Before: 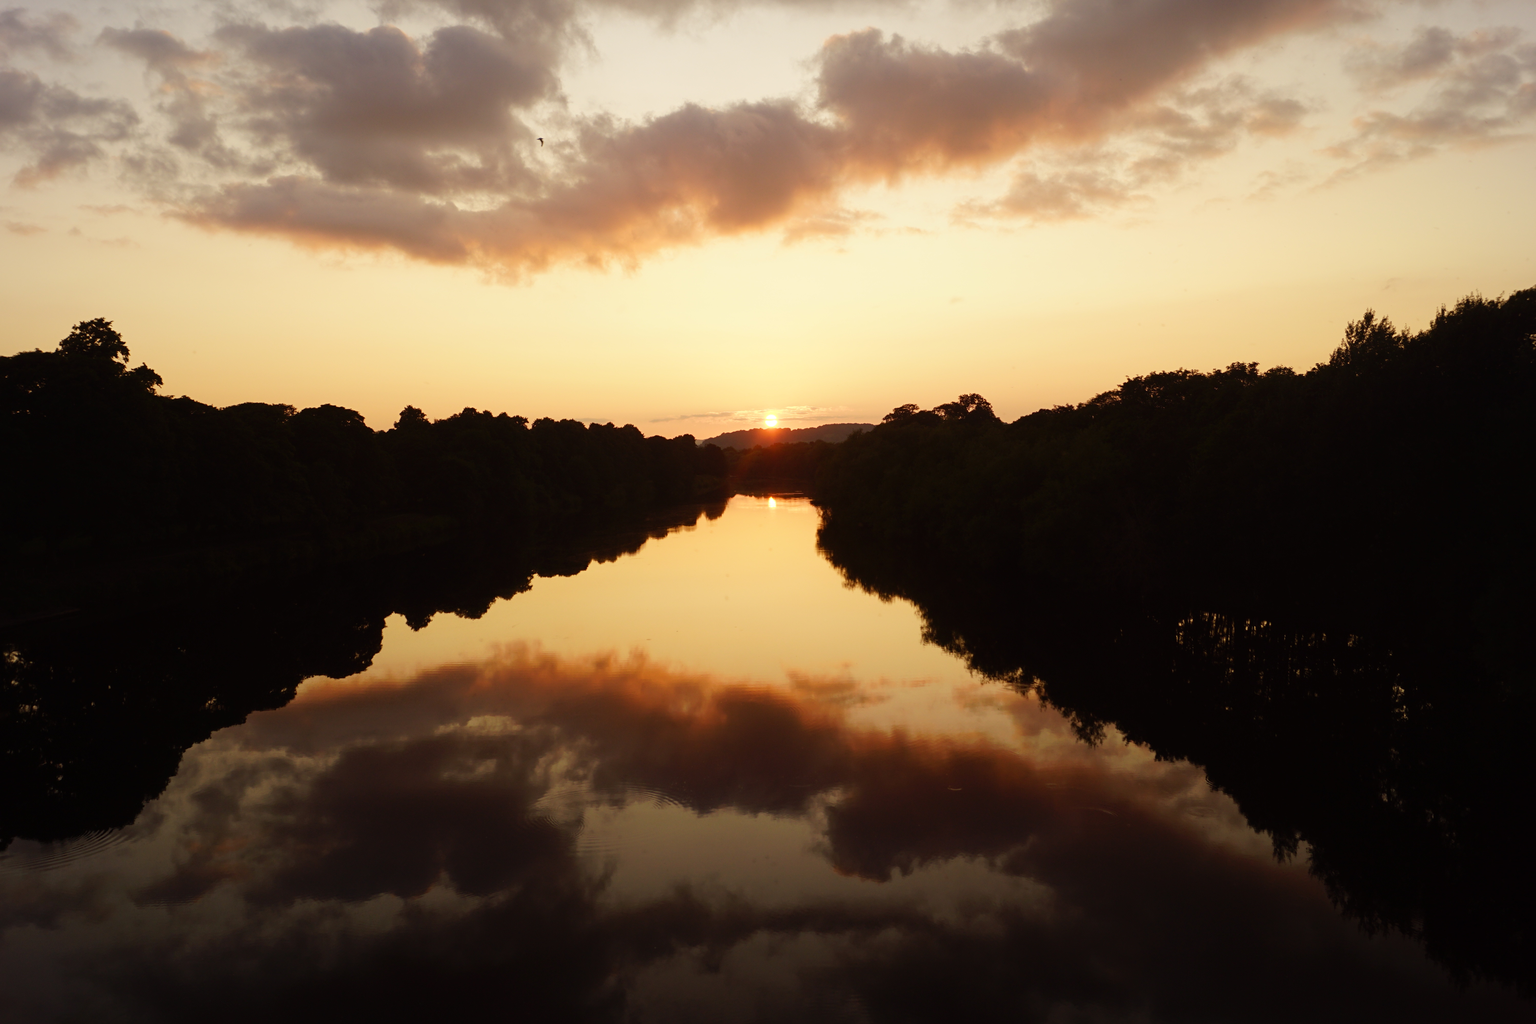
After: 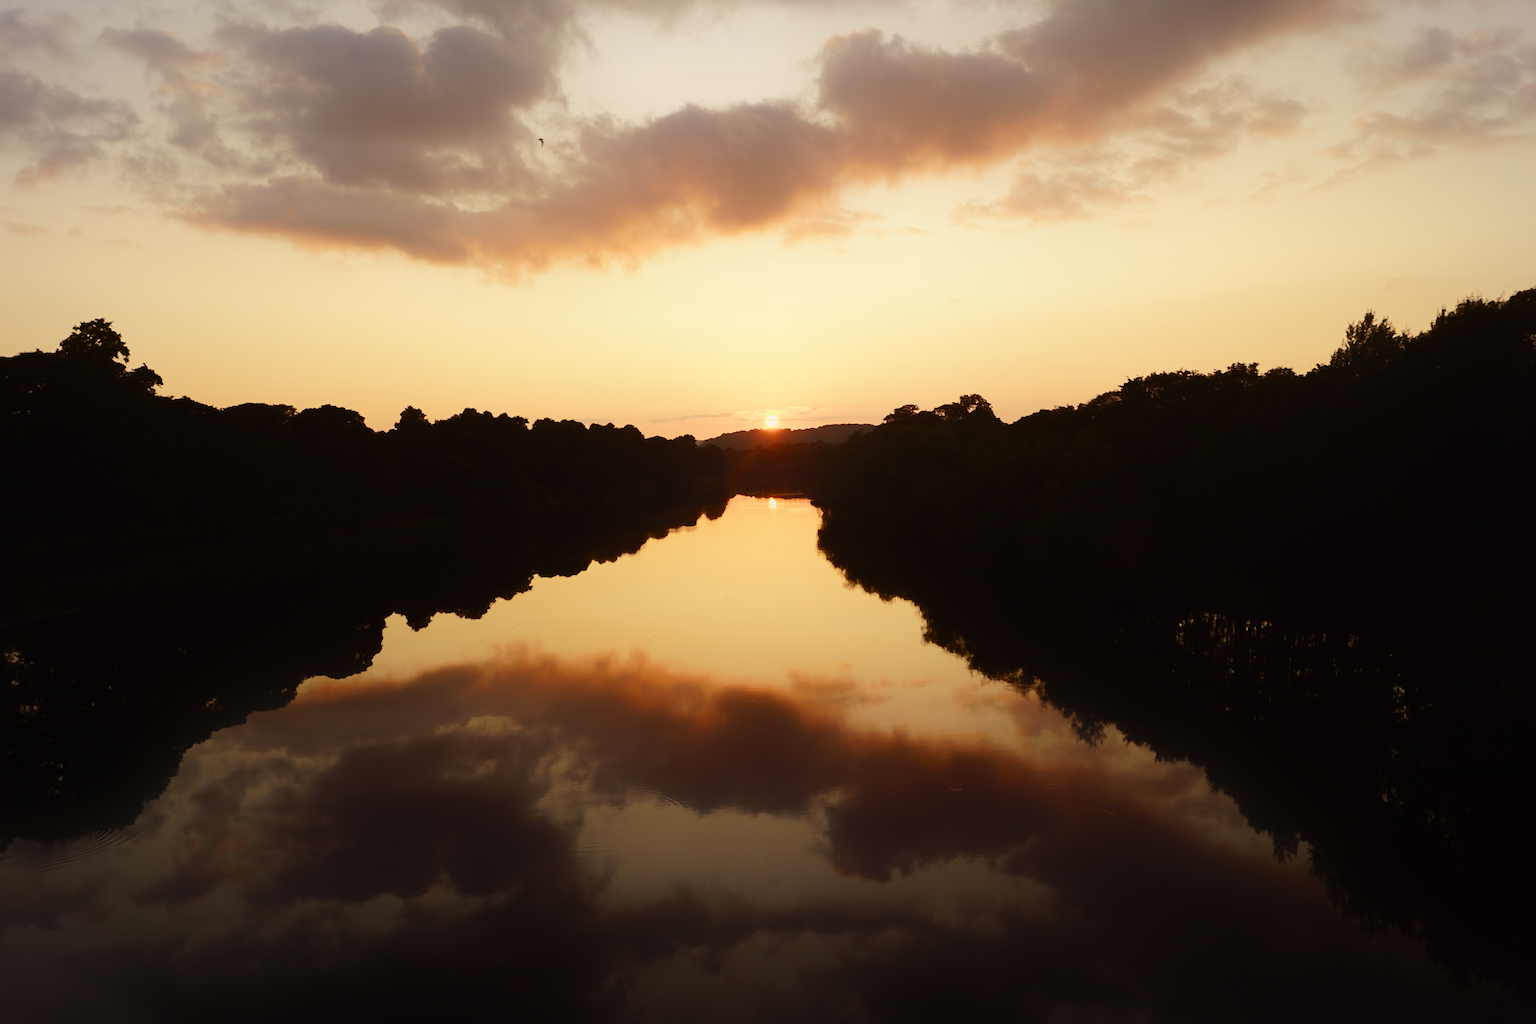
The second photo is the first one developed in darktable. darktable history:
contrast equalizer: y [[0.6 ×6], [0.55 ×6], [0 ×6], [0 ×6], [0 ×6]], mix -0.999
